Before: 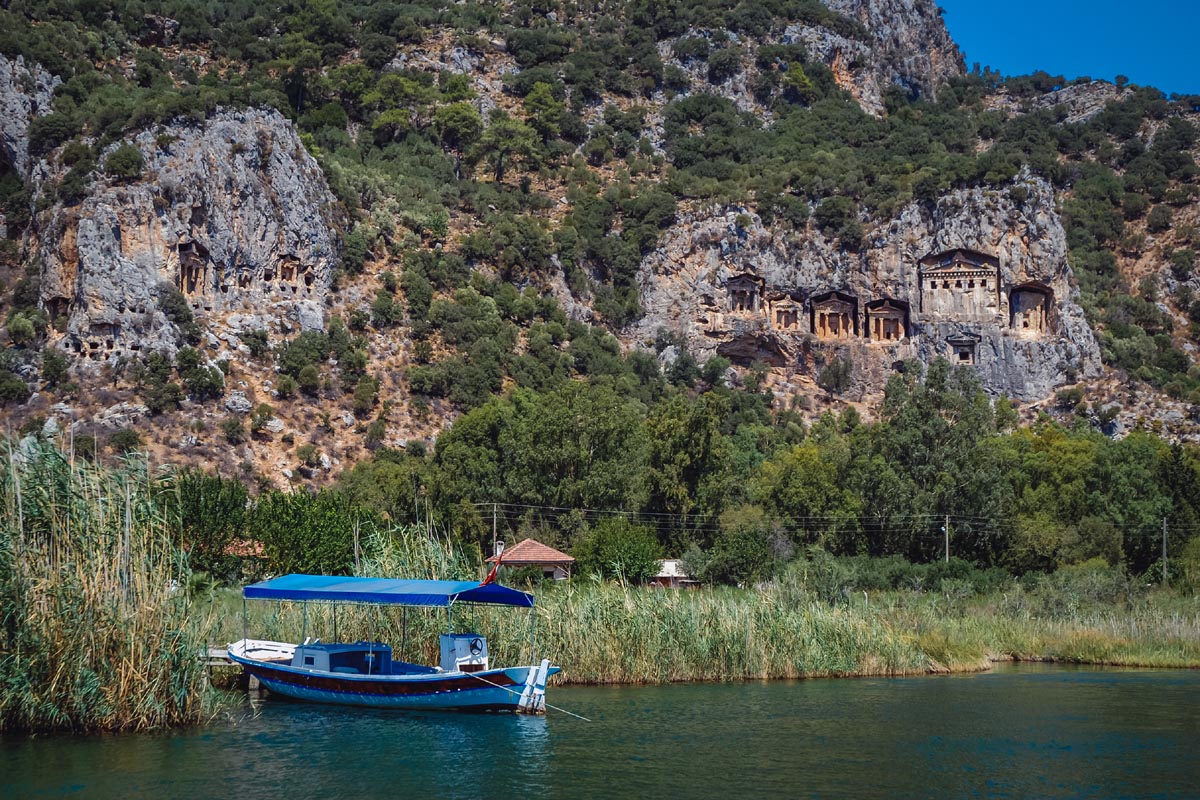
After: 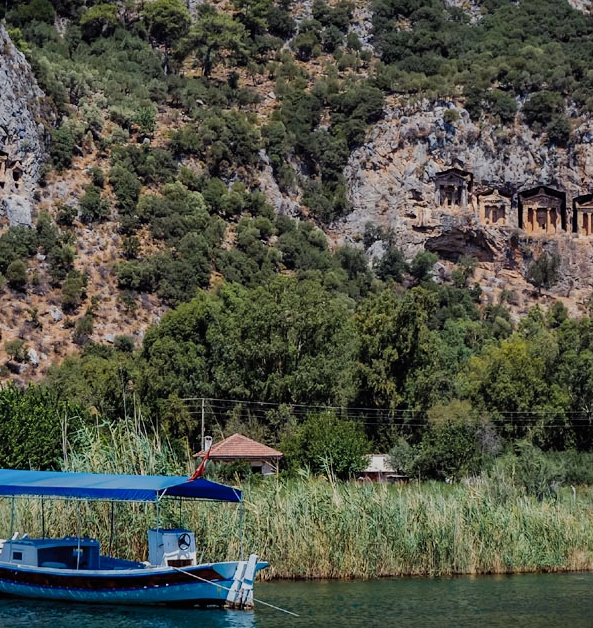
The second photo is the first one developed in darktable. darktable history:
filmic rgb: black relative exposure -7.65 EV, white relative exposure 4.56 EV, hardness 3.61, contrast 1.05
crop and rotate: angle 0.02°, left 24.353%, top 13.219%, right 26.156%, bottom 8.224%
